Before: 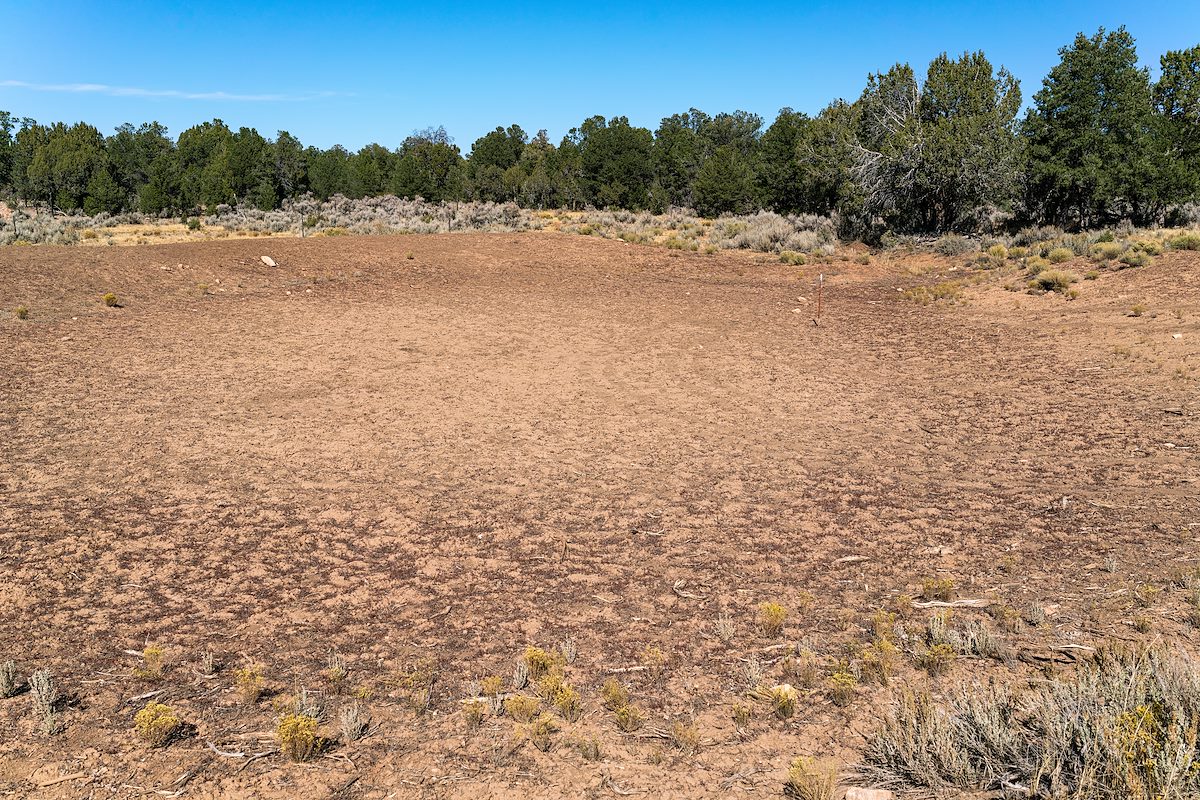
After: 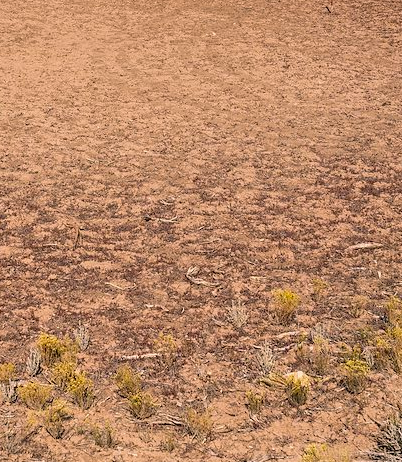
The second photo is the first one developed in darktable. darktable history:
color correction: highlights a* 3.23, highlights b* 1.6, saturation 1.18
exposure: exposure -0.158 EV, compensate highlight preservation false
crop: left 40.586%, top 39.215%, right 25.842%, bottom 2.914%
